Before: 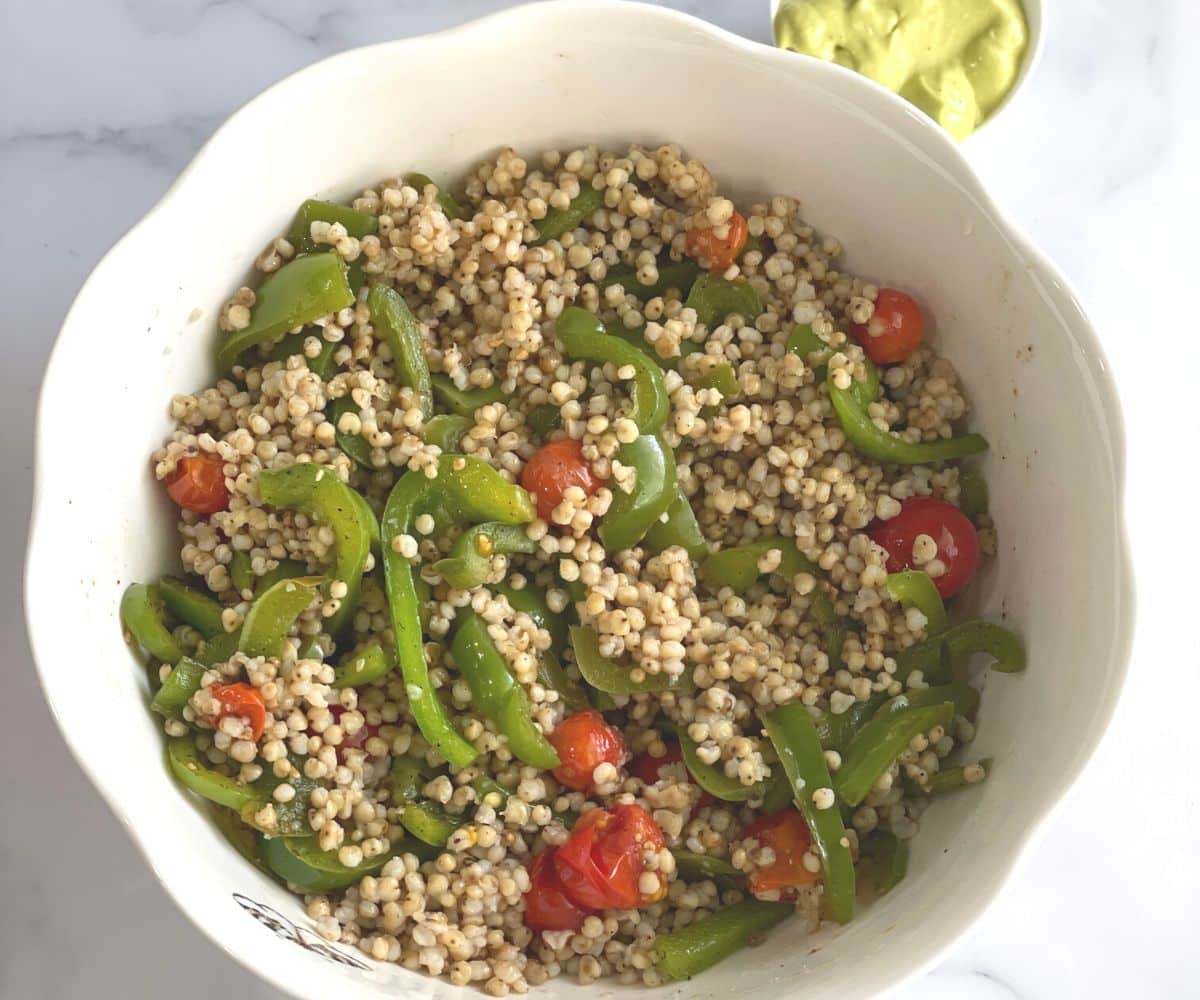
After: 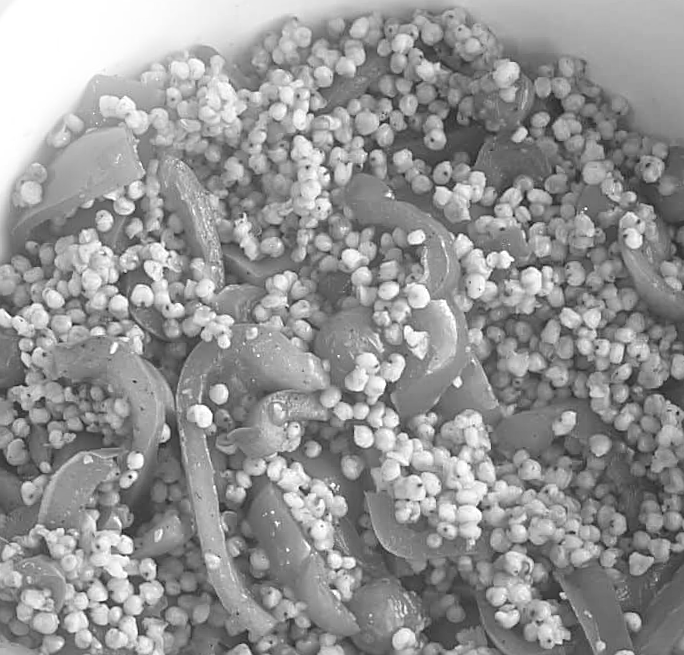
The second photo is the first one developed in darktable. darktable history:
rotate and perspective: rotation -1.32°, lens shift (horizontal) -0.031, crop left 0.015, crop right 0.985, crop top 0.047, crop bottom 0.982
crop: left 16.202%, top 11.208%, right 26.045%, bottom 20.557%
sharpen: on, module defaults
monochrome: on, module defaults
bloom: on, module defaults
